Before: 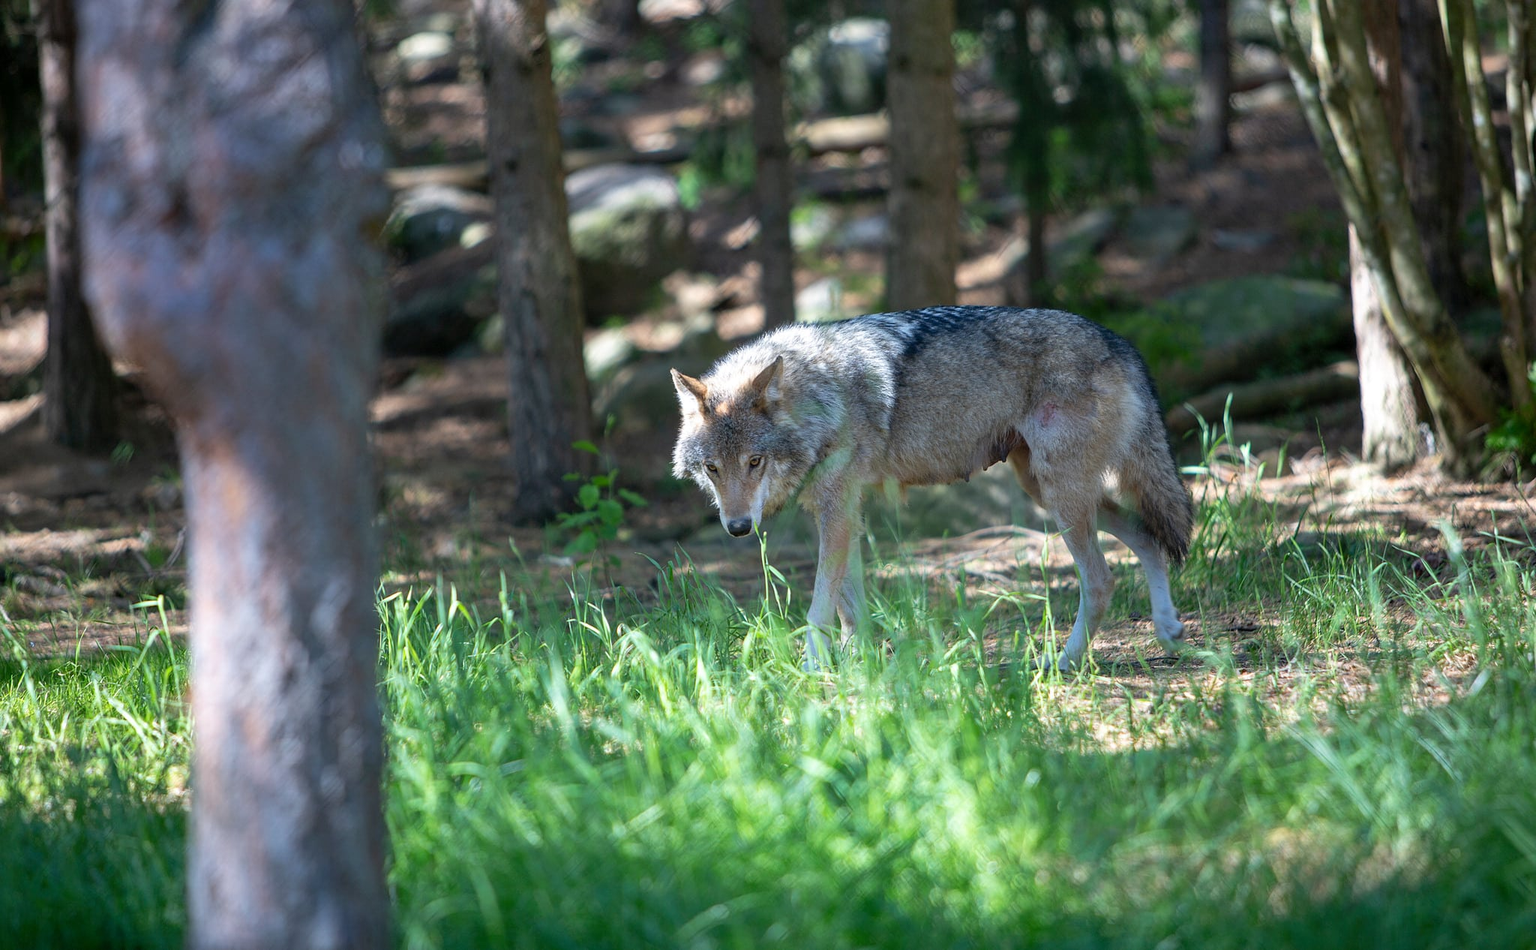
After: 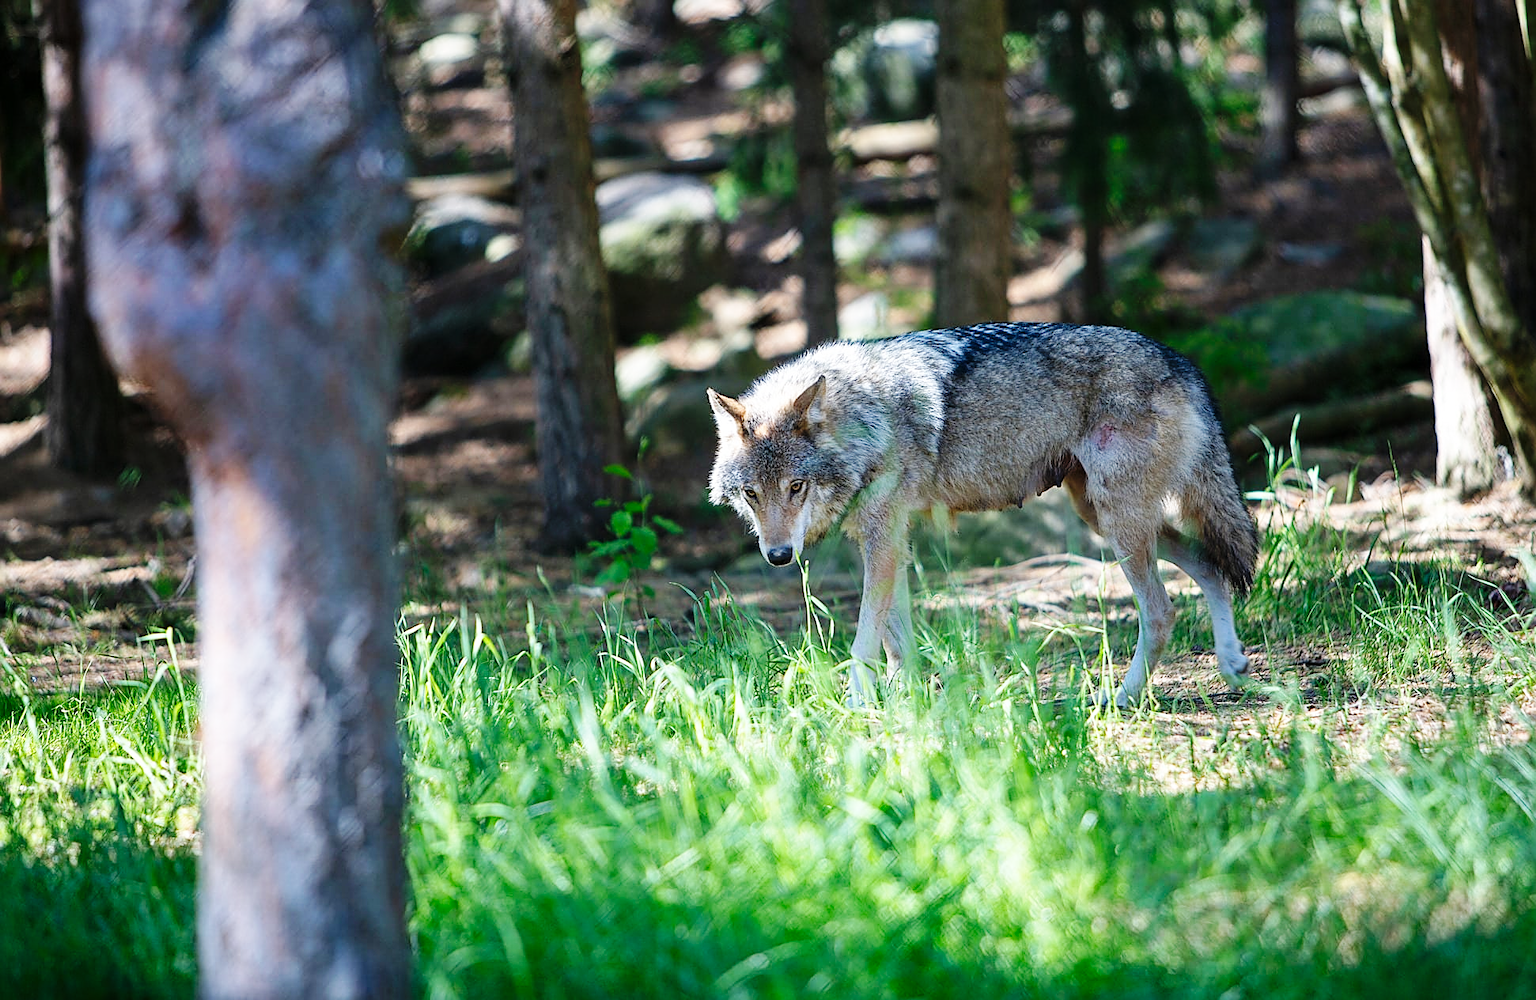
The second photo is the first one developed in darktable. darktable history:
crop and rotate: right 5.167%
base curve: curves: ch0 [(0, 0) (0.036, 0.025) (0.121, 0.166) (0.206, 0.329) (0.605, 0.79) (1, 1)], preserve colors none
sharpen: on, module defaults
